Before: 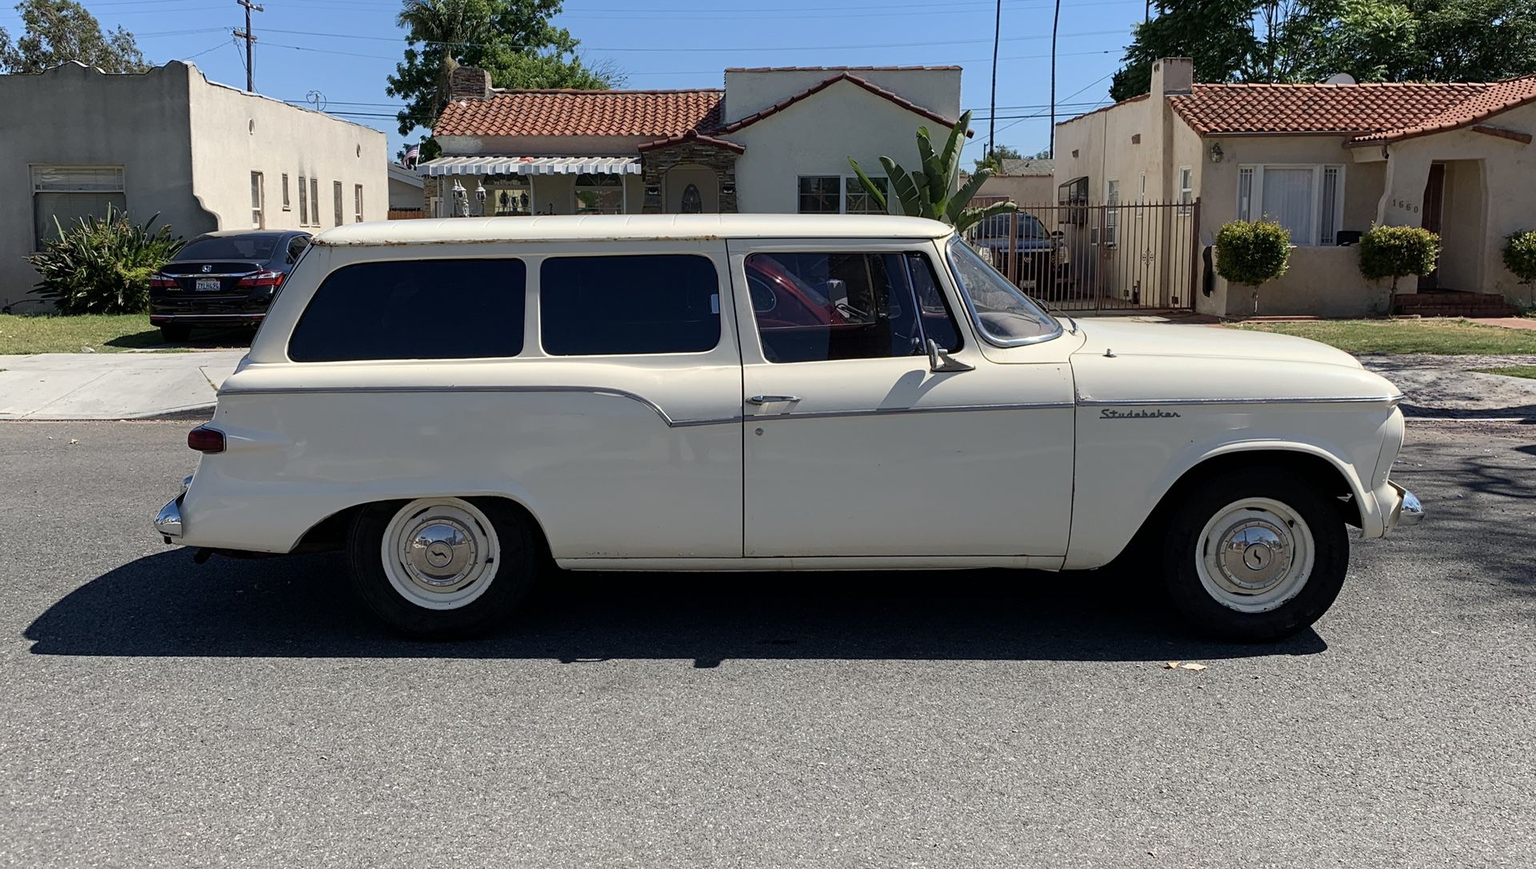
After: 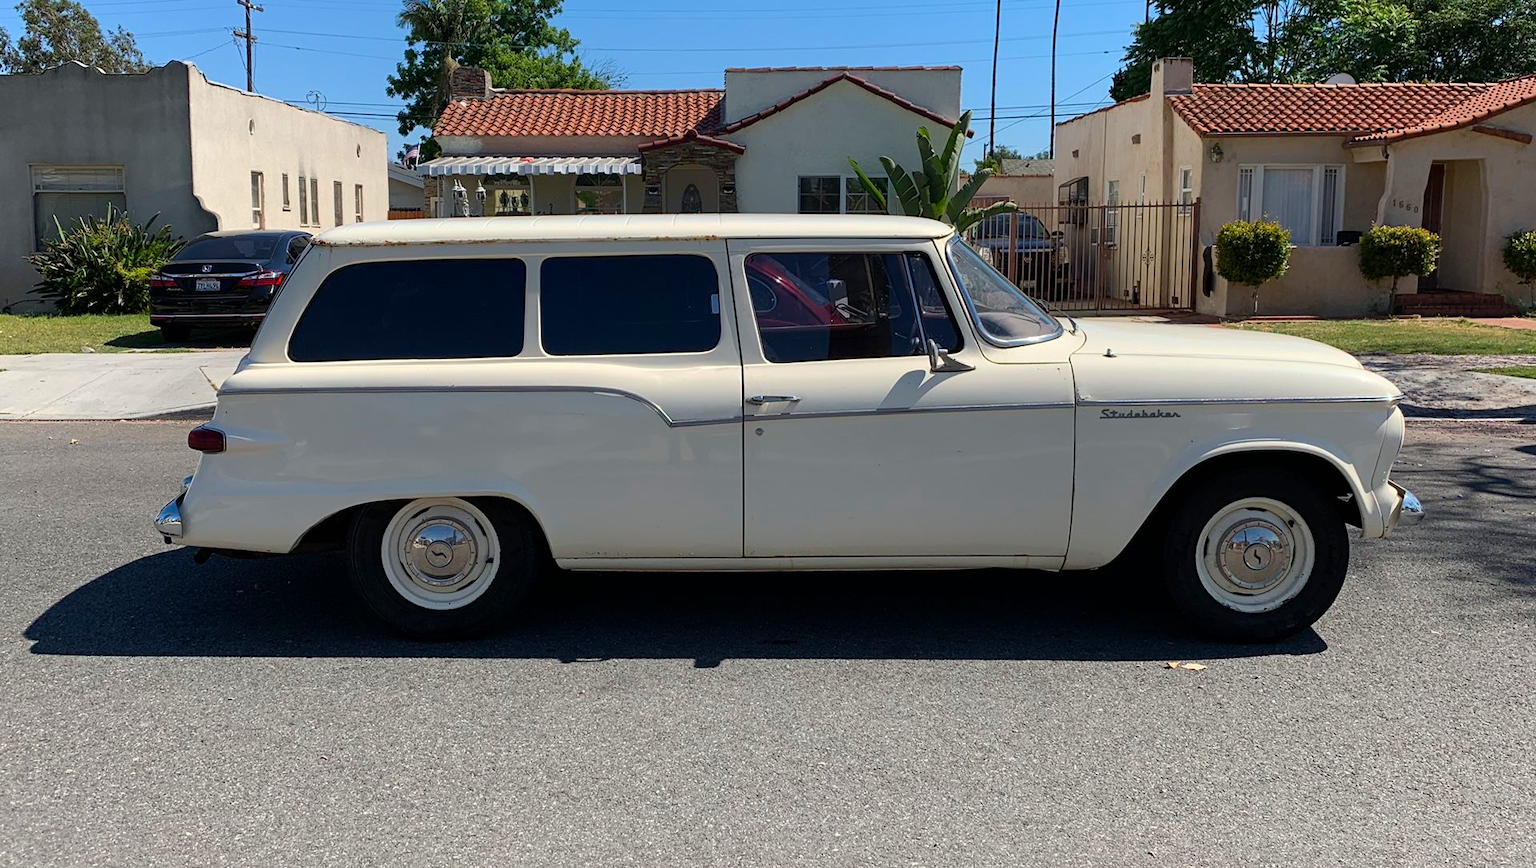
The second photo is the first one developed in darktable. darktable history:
color balance rgb: perceptual saturation grading › global saturation 19.646%
